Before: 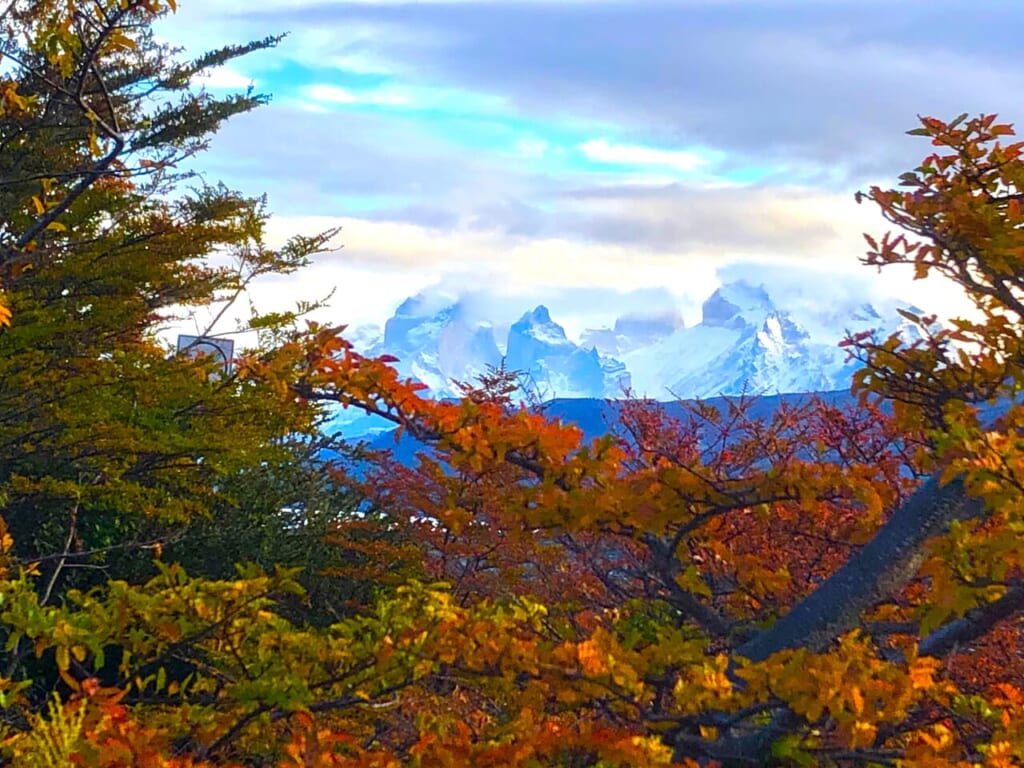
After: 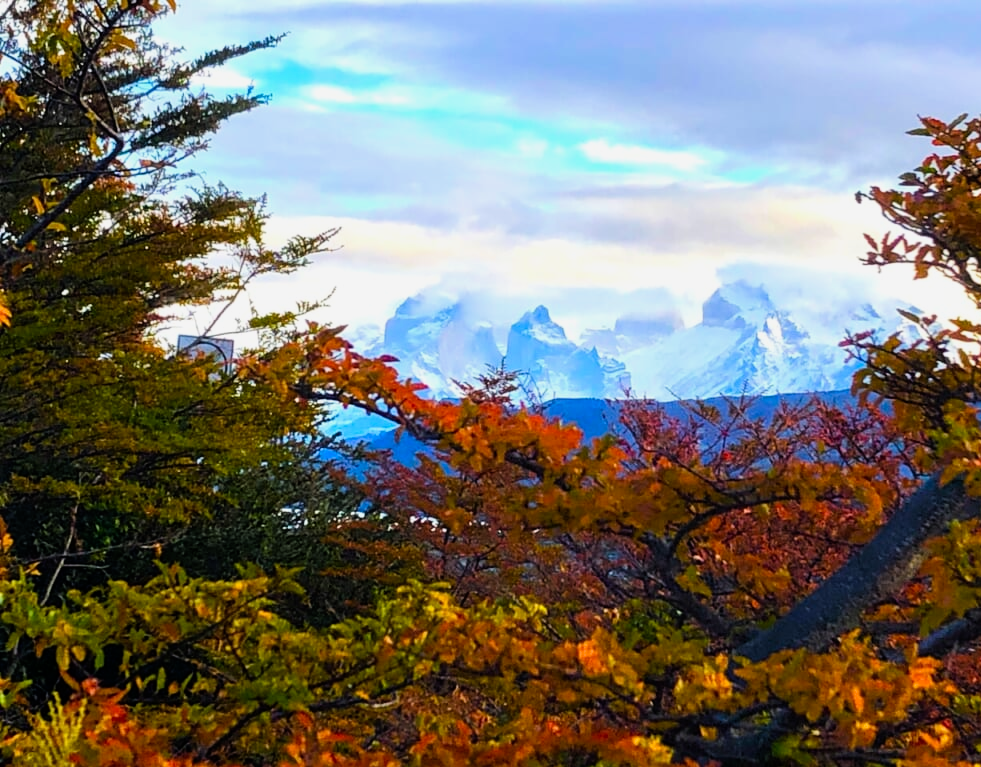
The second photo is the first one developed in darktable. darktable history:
color correction: saturation 1.1
crop: right 4.126%, bottom 0.031%
filmic rgb: black relative exposure -8.07 EV, white relative exposure 3 EV, hardness 5.35, contrast 1.25
